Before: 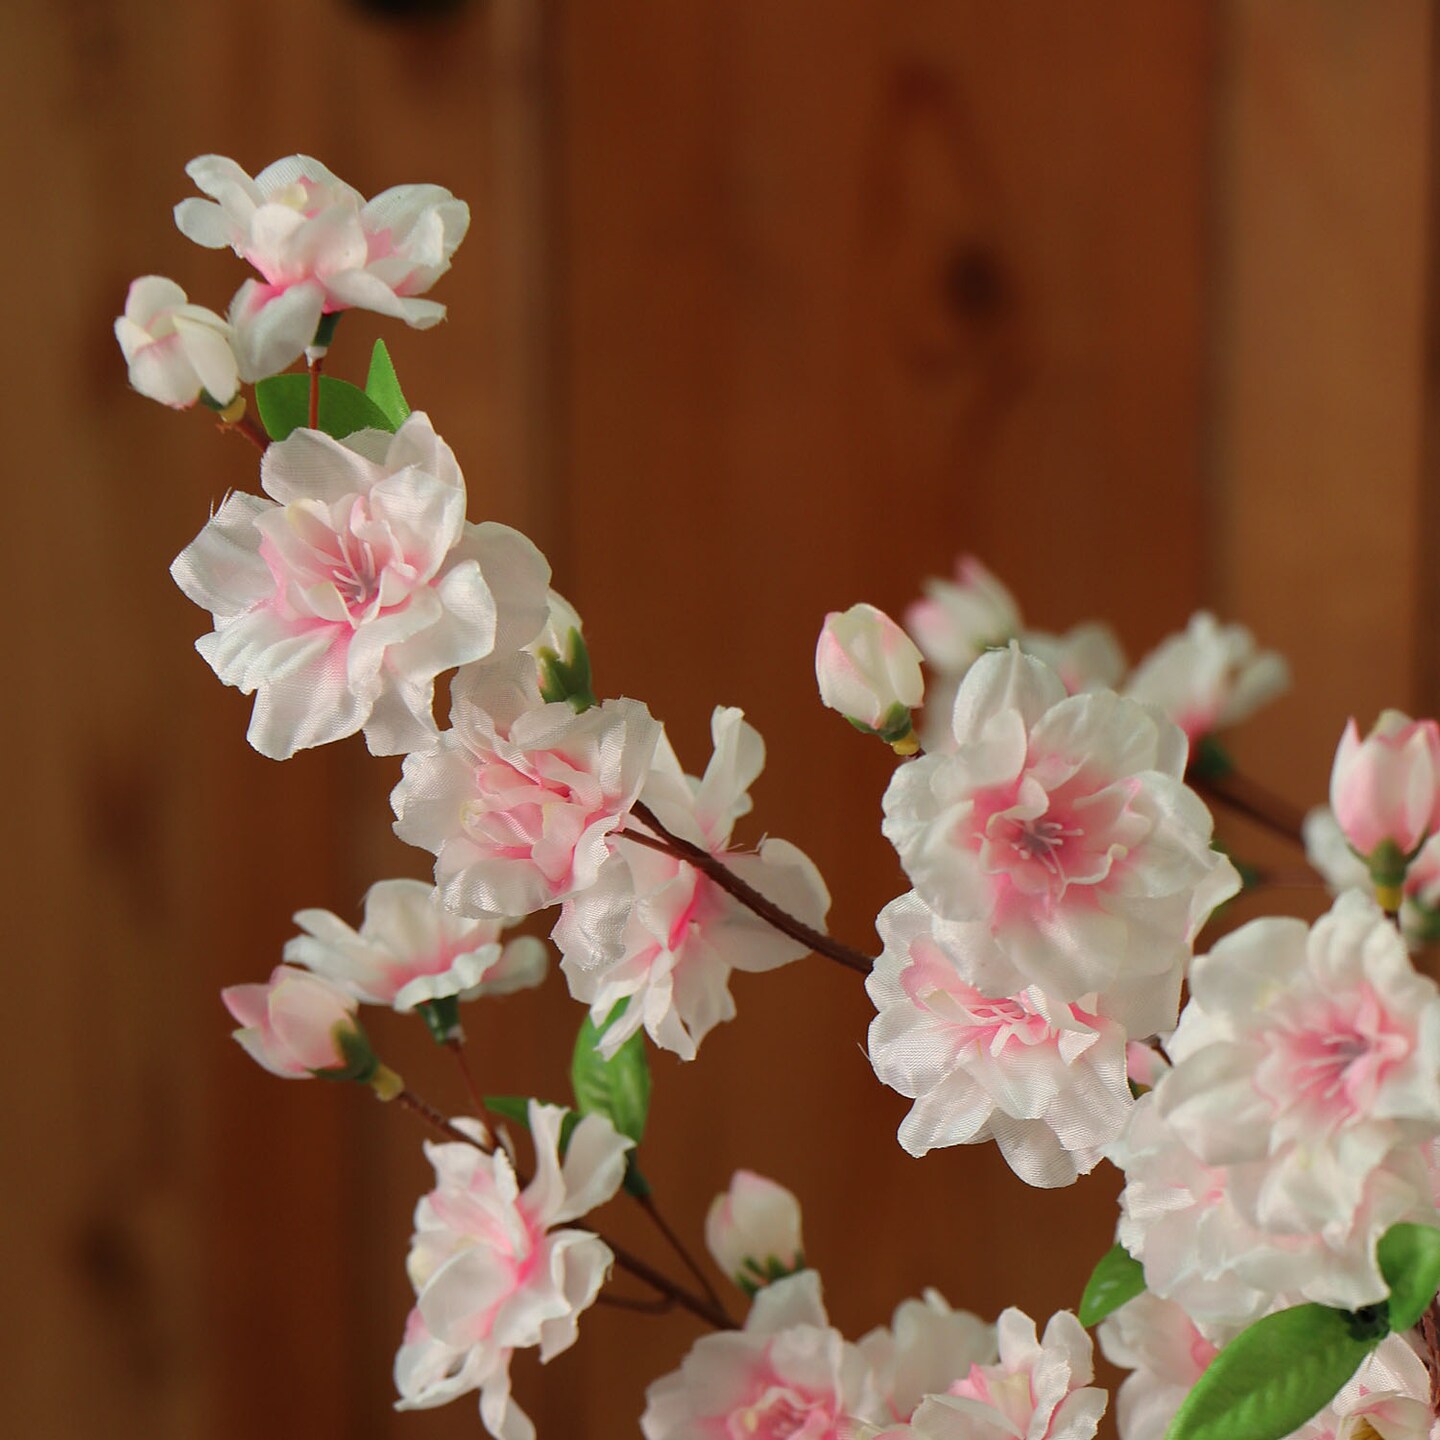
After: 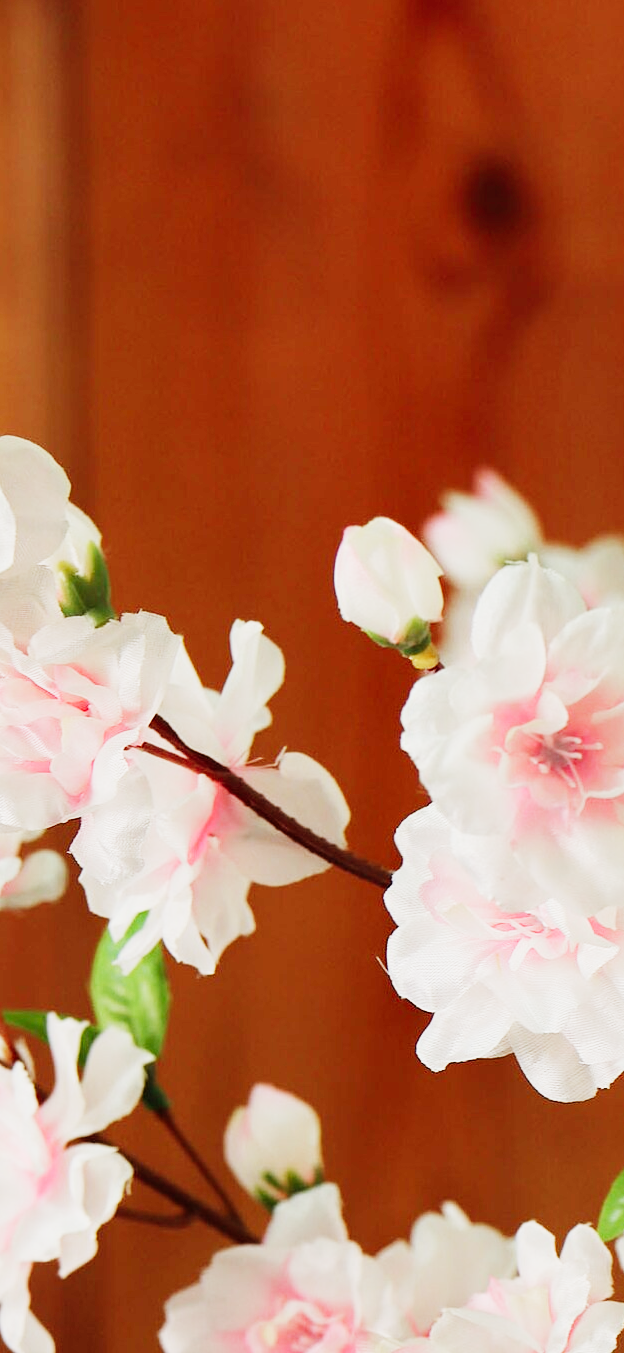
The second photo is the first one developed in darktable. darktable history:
crop: left 33.452%, top 6.025%, right 23.155%
tone equalizer: on, module defaults
sigmoid: contrast 1.7, skew -0.2, preserve hue 0%, red attenuation 0.1, red rotation 0.035, green attenuation 0.1, green rotation -0.017, blue attenuation 0.15, blue rotation -0.052, base primaries Rec2020
exposure: black level correction 0, exposure 1.45 EV, compensate exposure bias true, compensate highlight preservation false
